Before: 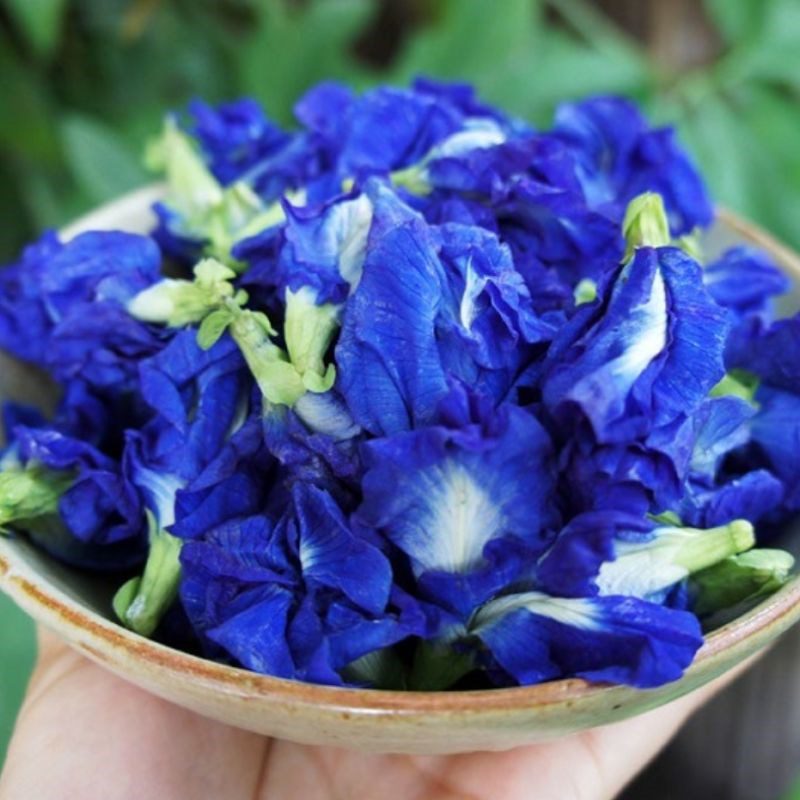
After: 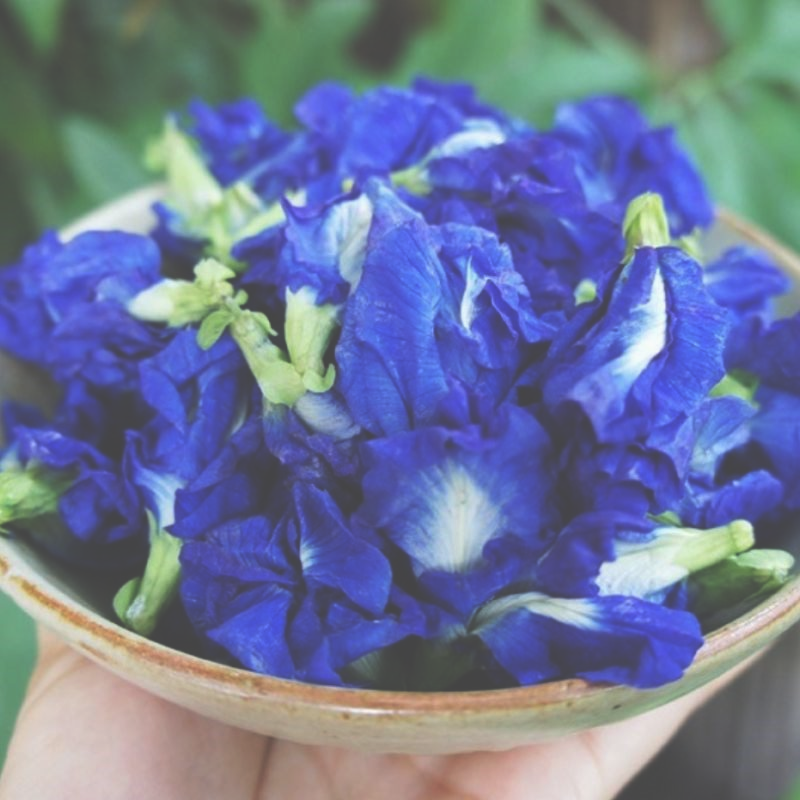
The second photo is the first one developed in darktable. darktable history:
exposure: black level correction -0.064, exposure -0.05 EV, compensate highlight preservation false
